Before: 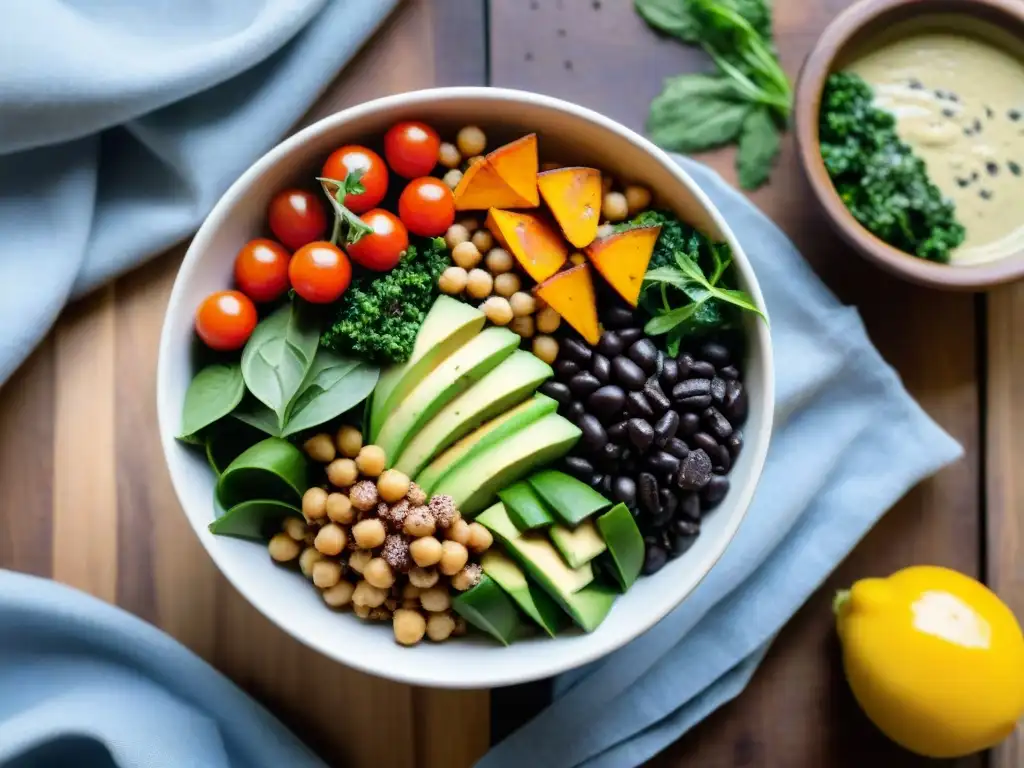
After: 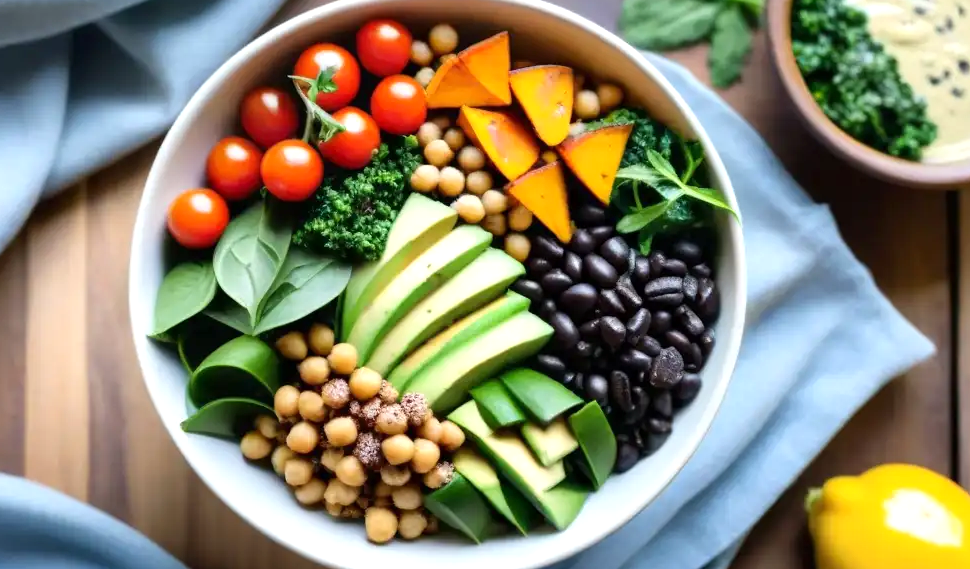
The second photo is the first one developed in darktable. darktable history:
crop and rotate: left 2.792%, top 13.303%, right 2.409%, bottom 12.588%
exposure: exposure 0.298 EV, compensate highlight preservation false
